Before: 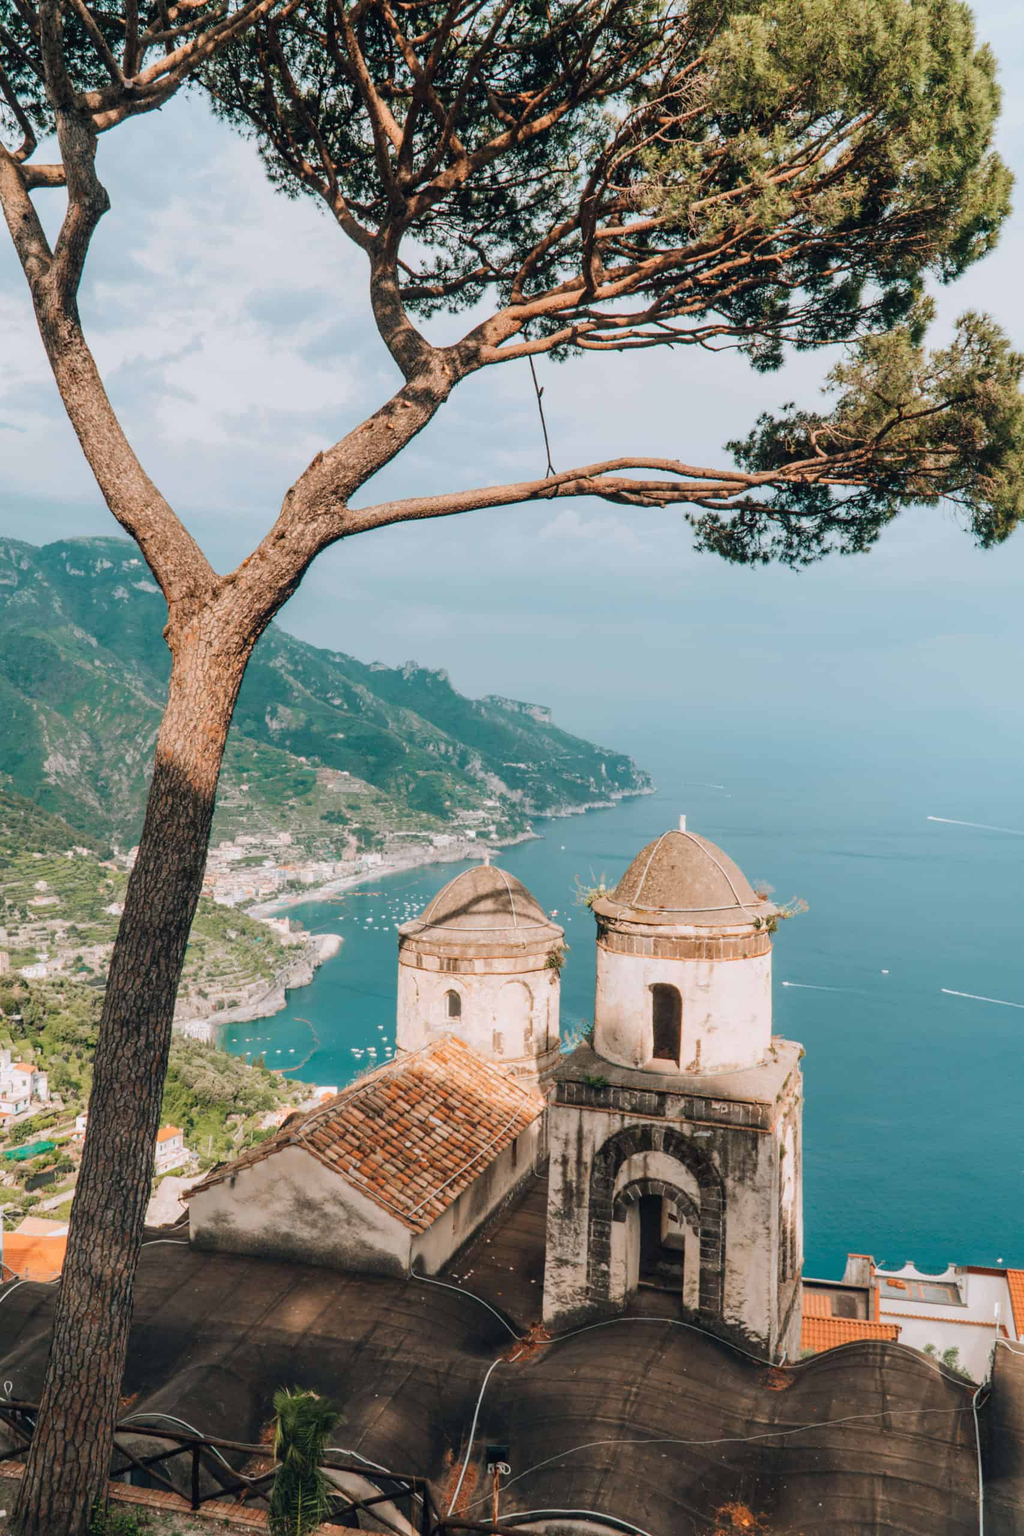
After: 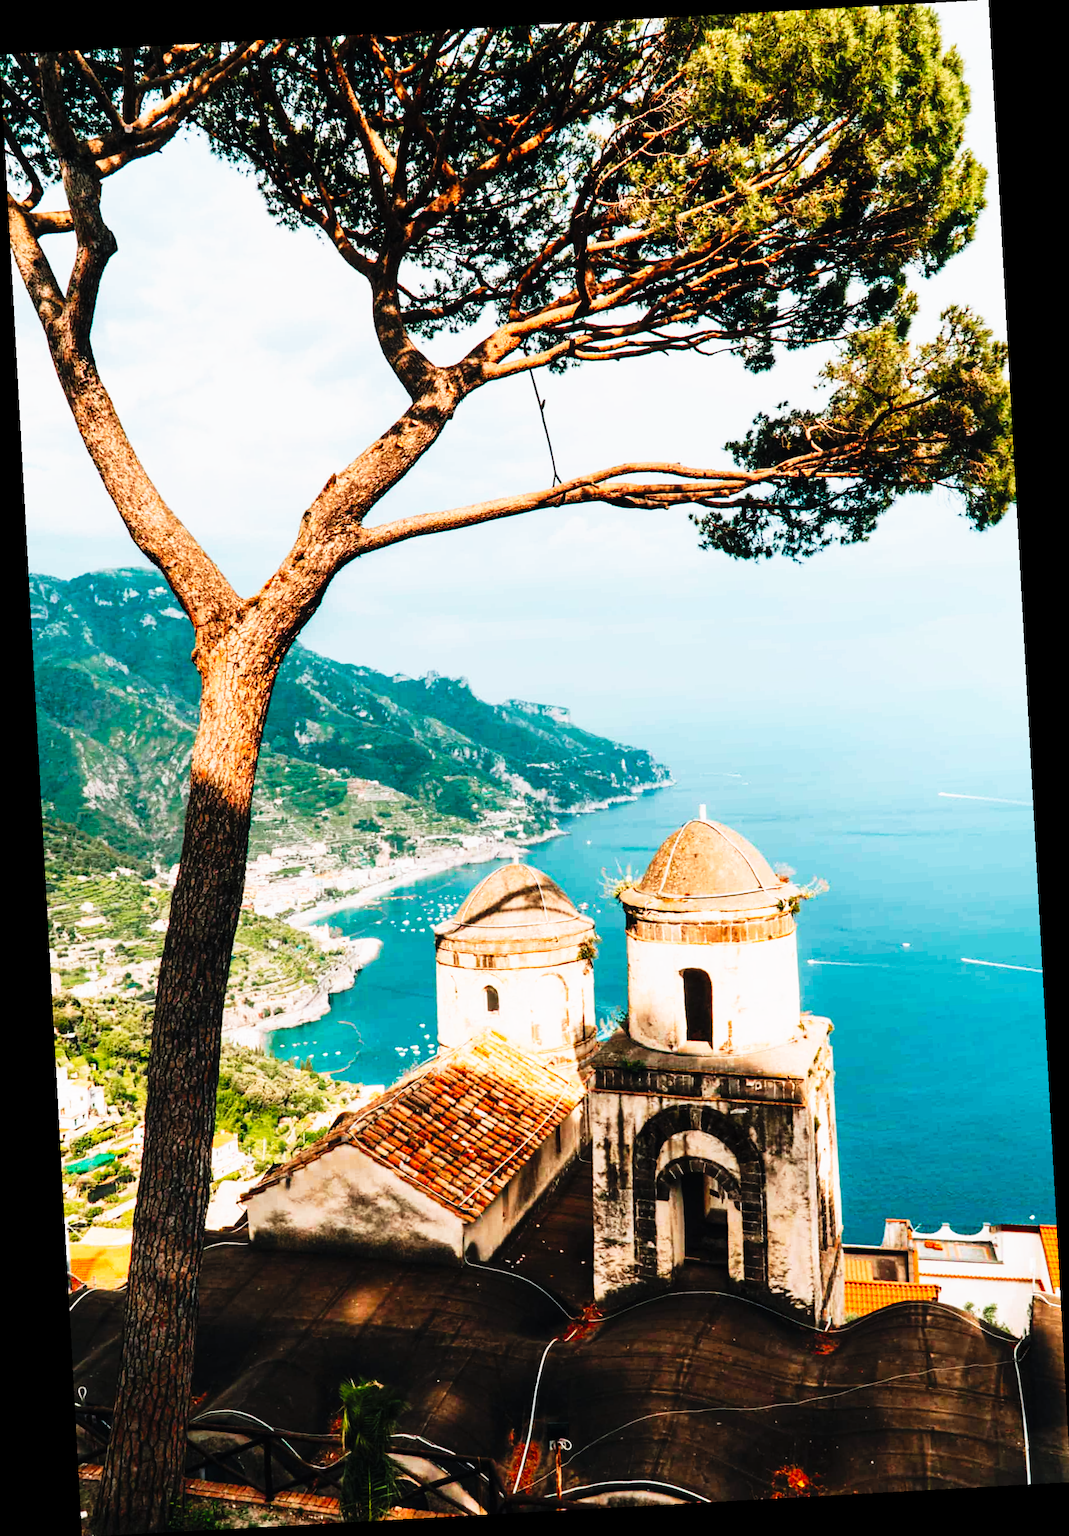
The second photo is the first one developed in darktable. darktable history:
tone curve: curves: ch0 [(0, 0) (0.003, 0.003) (0.011, 0.006) (0.025, 0.01) (0.044, 0.015) (0.069, 0.02) (0.1, 0.027) (0.136, 0.036) (0.177, 0.05) (0.224, 0.07) (0.277, 0.12) (0.335, 0.208) (0.399, 0.334) (0.468, 0.473) (0.543, 0.636) (0.623, 0.795) (0.709, 0.907) (0.801, 0.97) (0.898, 0.989) (1, 1)], preserve colors none
color zones: curves: ch1 [(0, 0.525) (0.143, 0.556) (0.286, 0.52) (0.429, 0.5) (0.571, 0.5) (0.714, 0.5) (0.857, 0.503) (1, 0.525)]
rotate and perspective: rotation -3.18°, automatic cropping off
